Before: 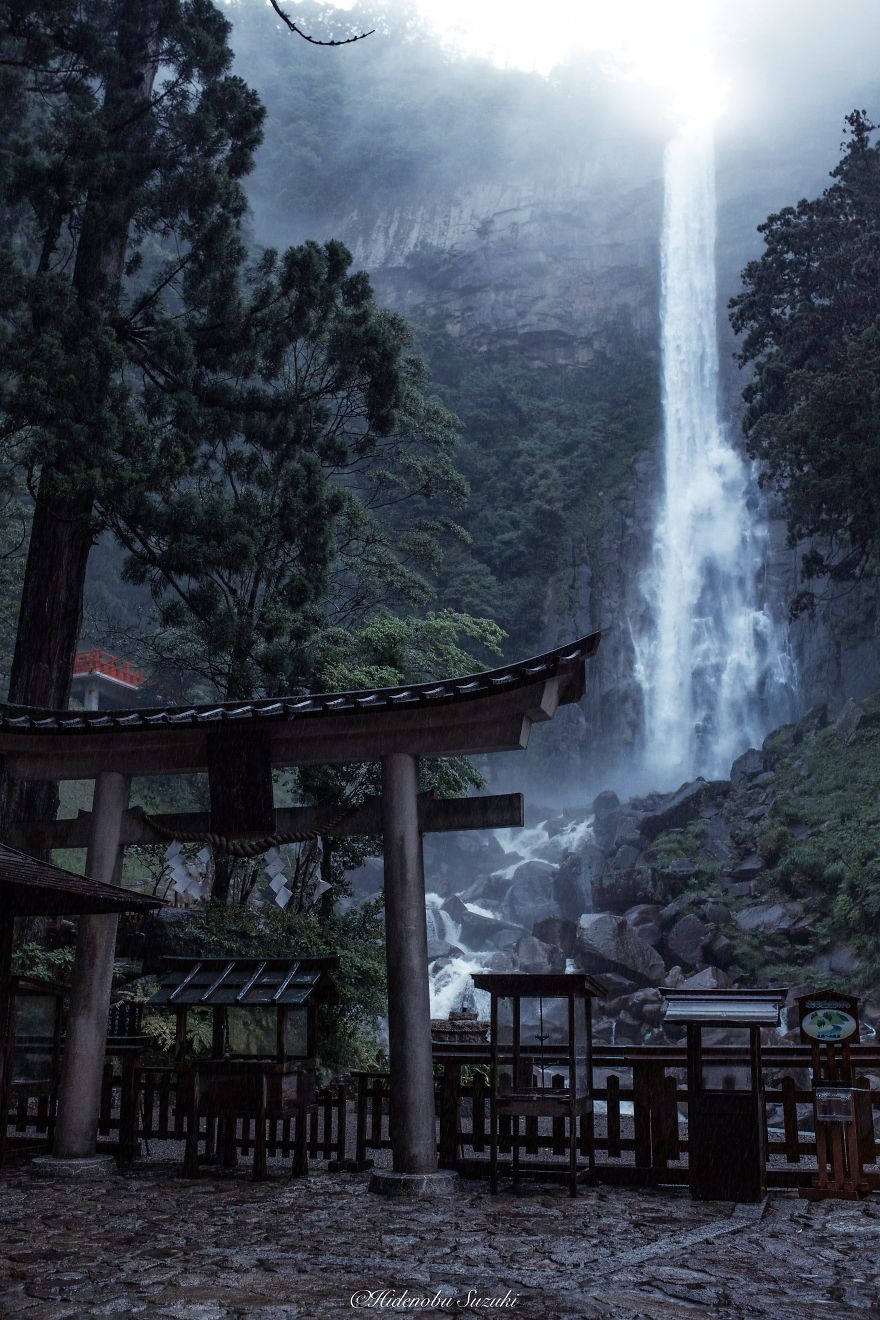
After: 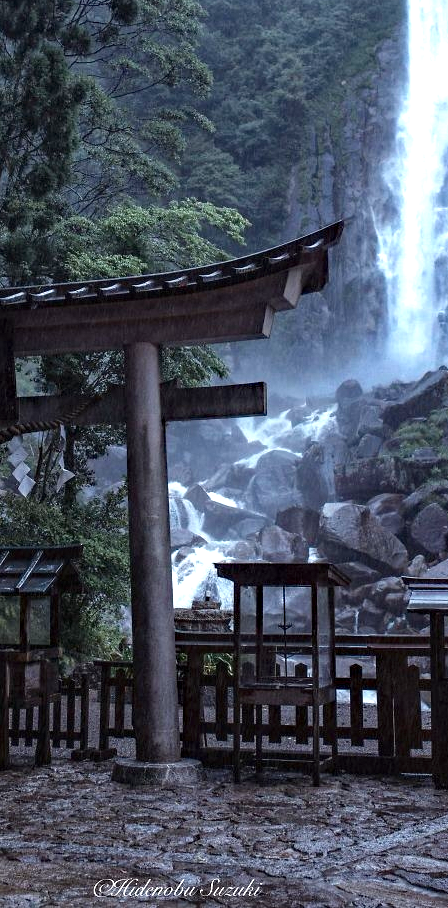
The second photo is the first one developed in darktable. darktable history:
crop and rotate: left 29.237%, top 31.152%, right 19.807%
exposure: black level correction 0, exposure 1.1 EV, compensate highlight preservation false
haze removal: compatibility mode true, adaptive false
